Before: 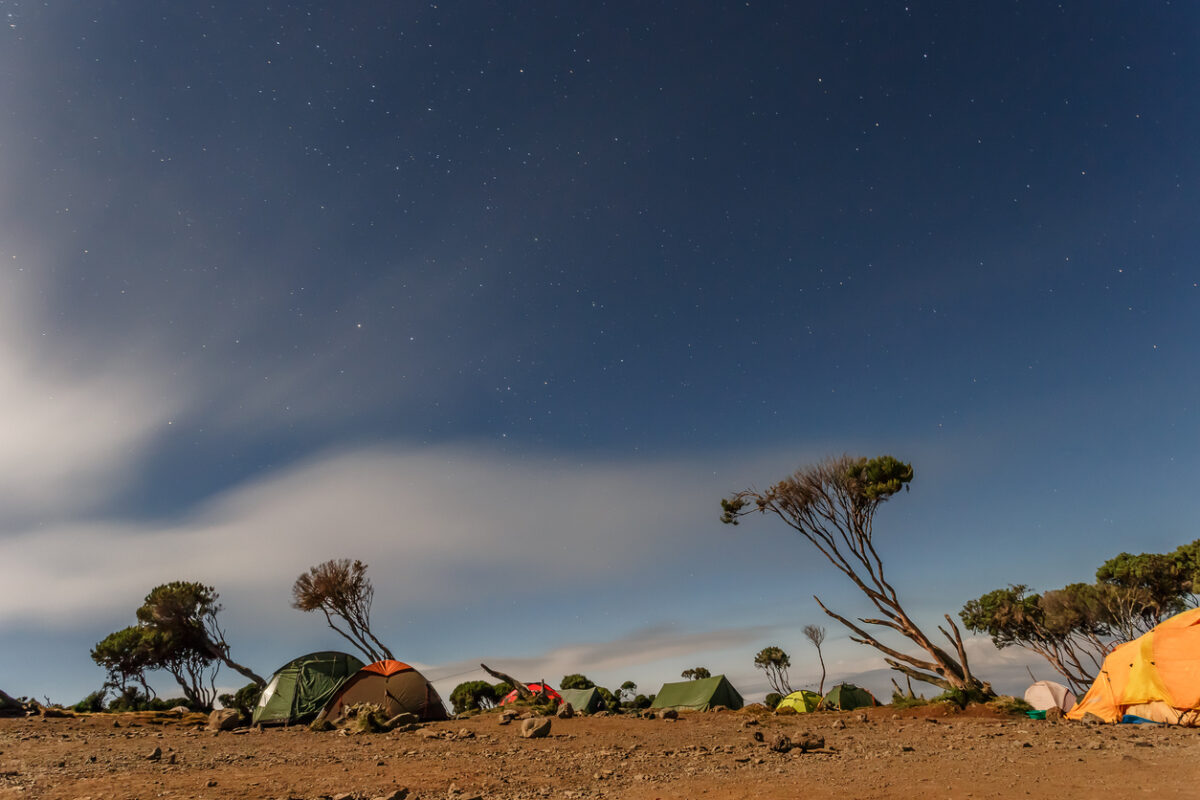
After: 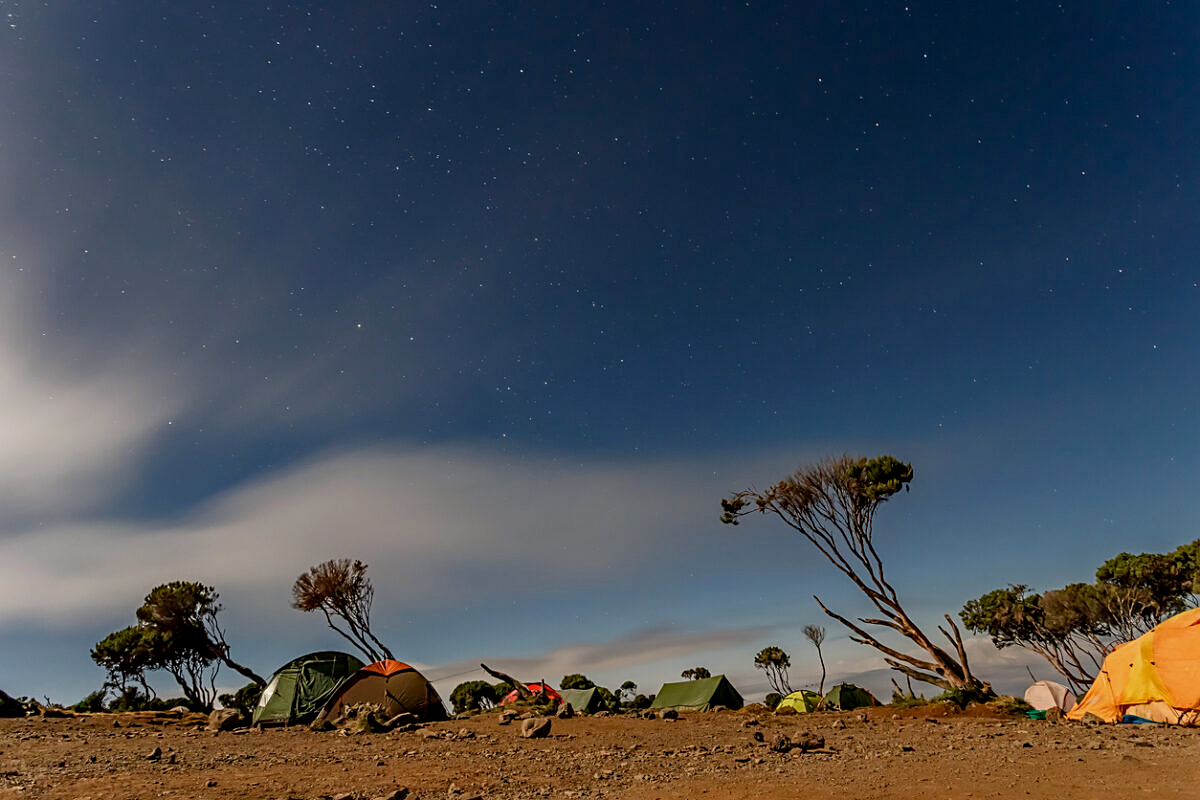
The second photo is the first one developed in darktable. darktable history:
exposure: black level correction 0.006, exposure -0.226 EV, compensate highlight preservation false
sharpen: on, module defaults
haze removal: on, module defaults
